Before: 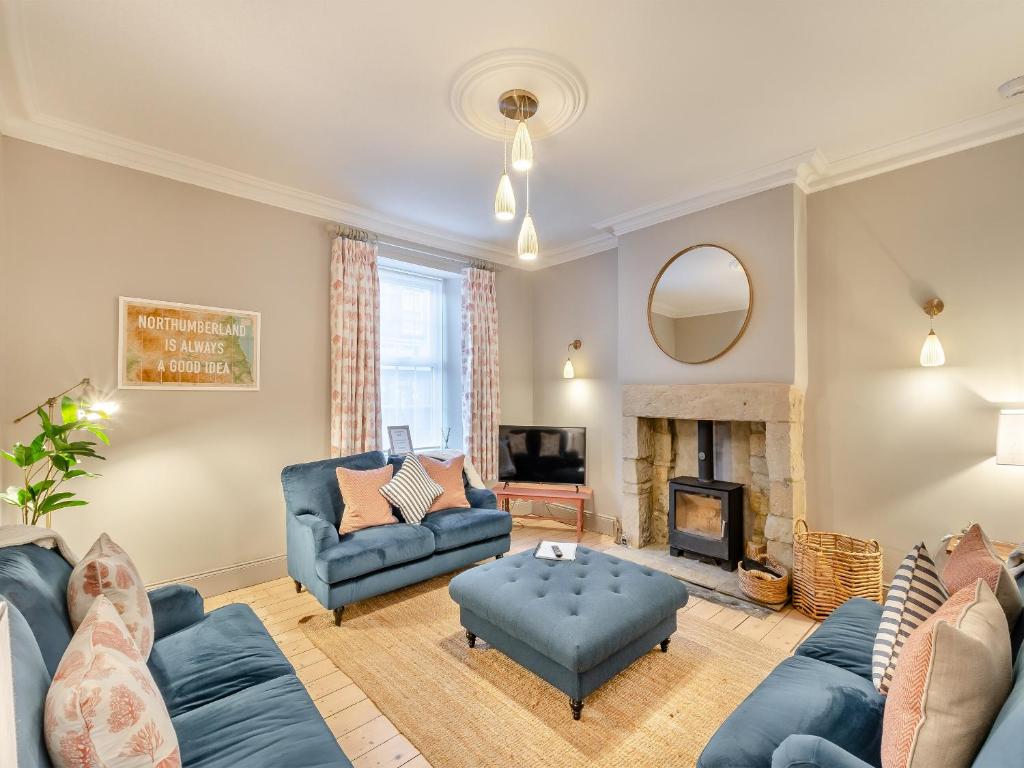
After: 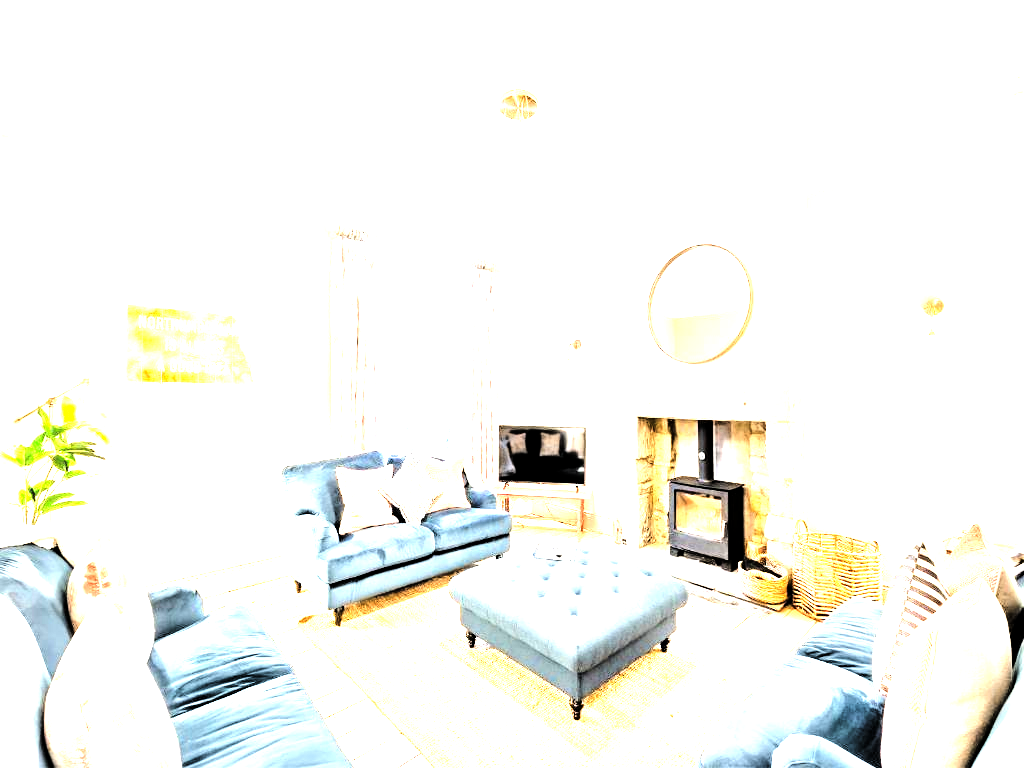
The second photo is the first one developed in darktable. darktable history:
tone equalizer: -8 EV -0.396 EV, -7 EV -0.394 EV, -6 EV -0.336 EV, -5 EV -0.232 EV, -3 EV 0.236 EV, -2 EV 0.349 EV, -1 EV 0.406 EV, +0 EV 0.432 EV
levels: levels [0.101, 0.578, 0.953]
exposure: black level correction 0, exposure 1.885 EV, compensate exposure bias true, compensate highlight preservation false
tone curve: curves: ch0 [(0, 0) (0.003, 0.084) (0.011, 0.084) (0.025, 0.084) (0.044, 0.084) (0.069, 0.085) (0.1, 0.09) (0.136, 0.1) (0.177, 0.119) (0.224, 0.144) (0.277, 0.205) (0.335, 0.298) (0.399, 0.417) (0.468, 0.525) (0.543, 0.631) (0.623, 0.72) (0.709, 0.8) (0.801, 0.867) (0.898, 0.934) (1, 1)]
